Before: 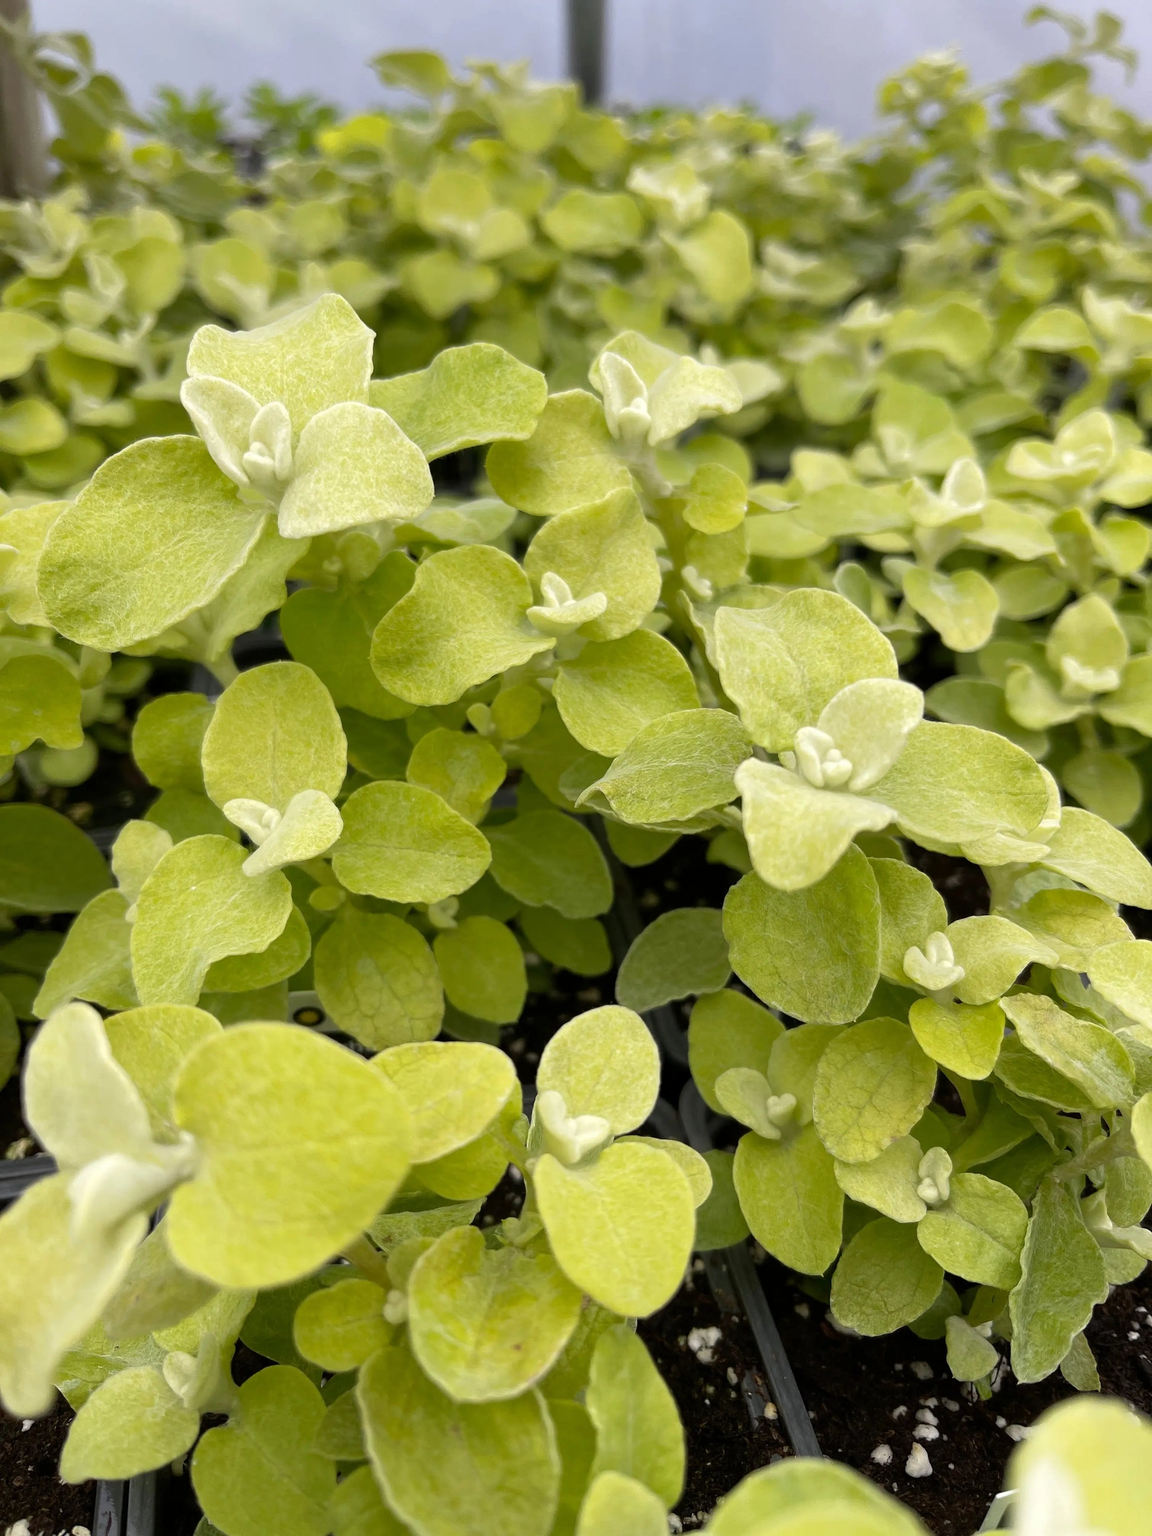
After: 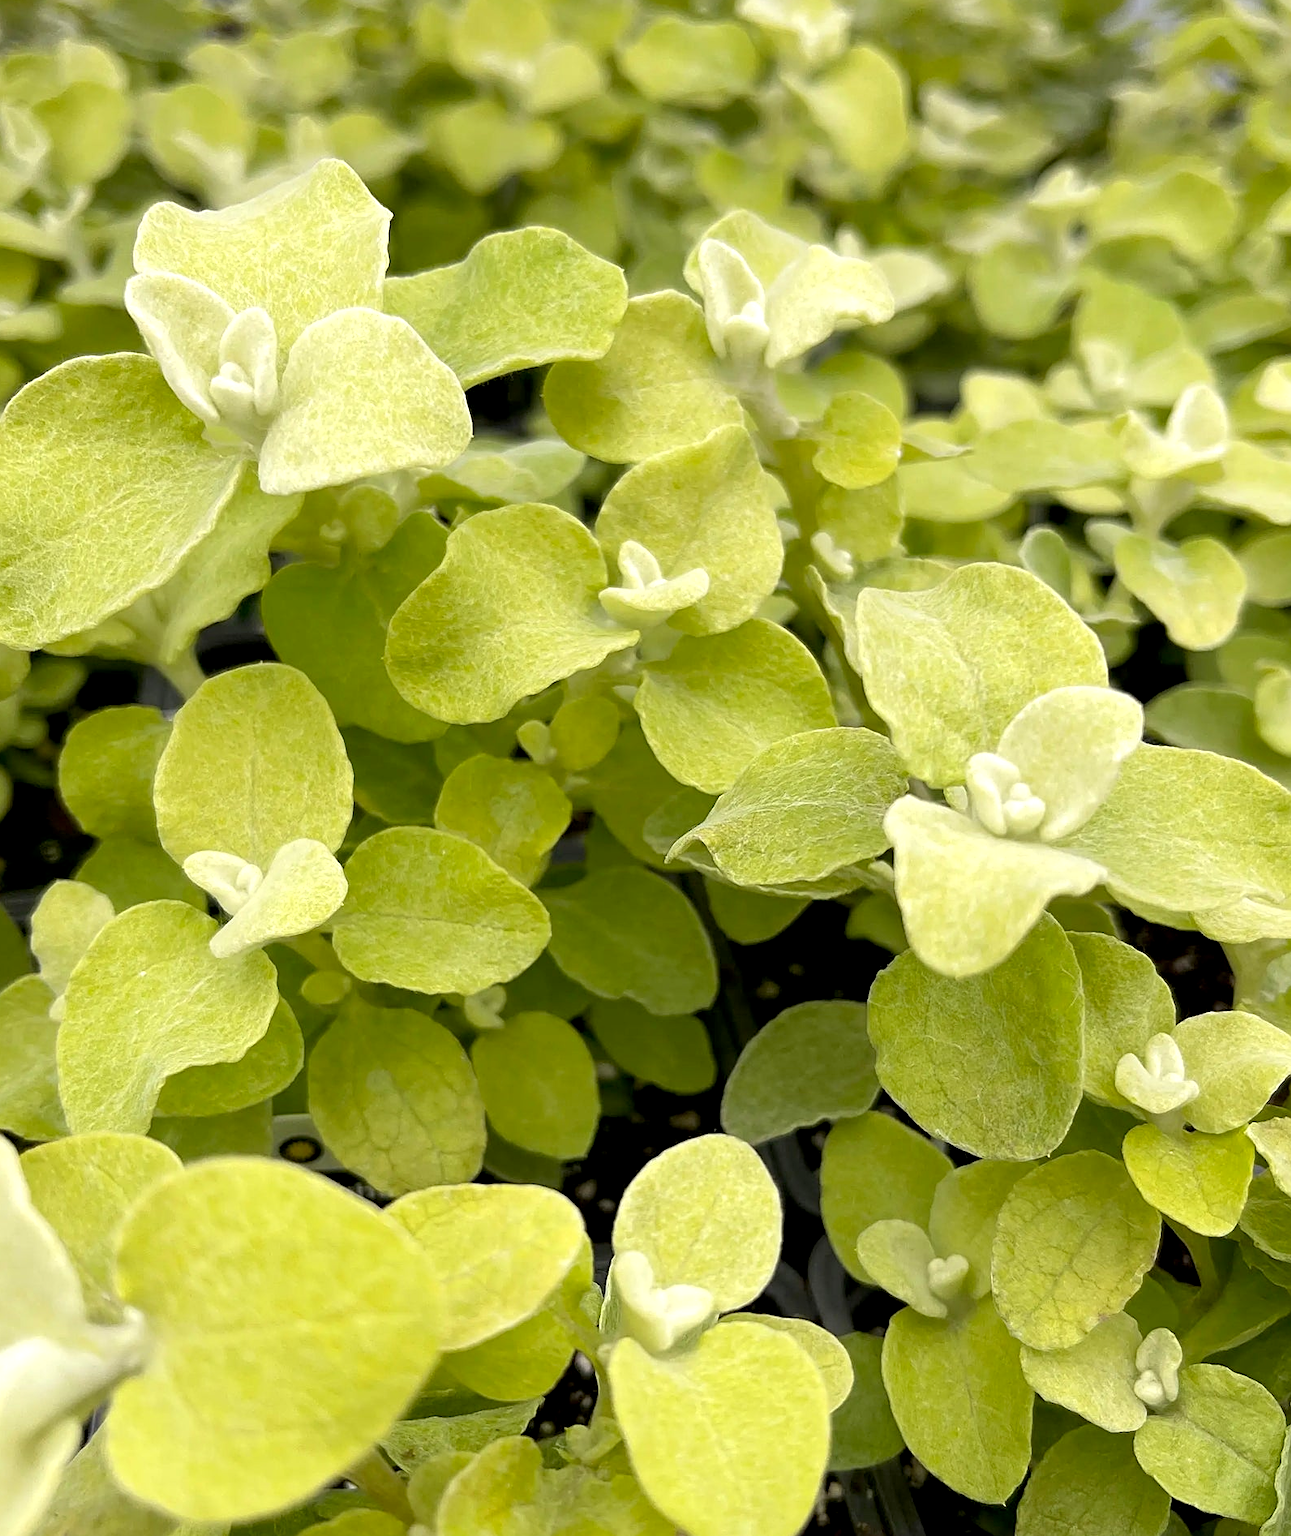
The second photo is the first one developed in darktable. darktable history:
crop: left 7.761%, top 11.599%, right 10.413%, bottom 15.399%
sharpen: on, module defaults
exposure: black level correction 0.005, exposure 0.28 EV, compensate highlight preservation false
